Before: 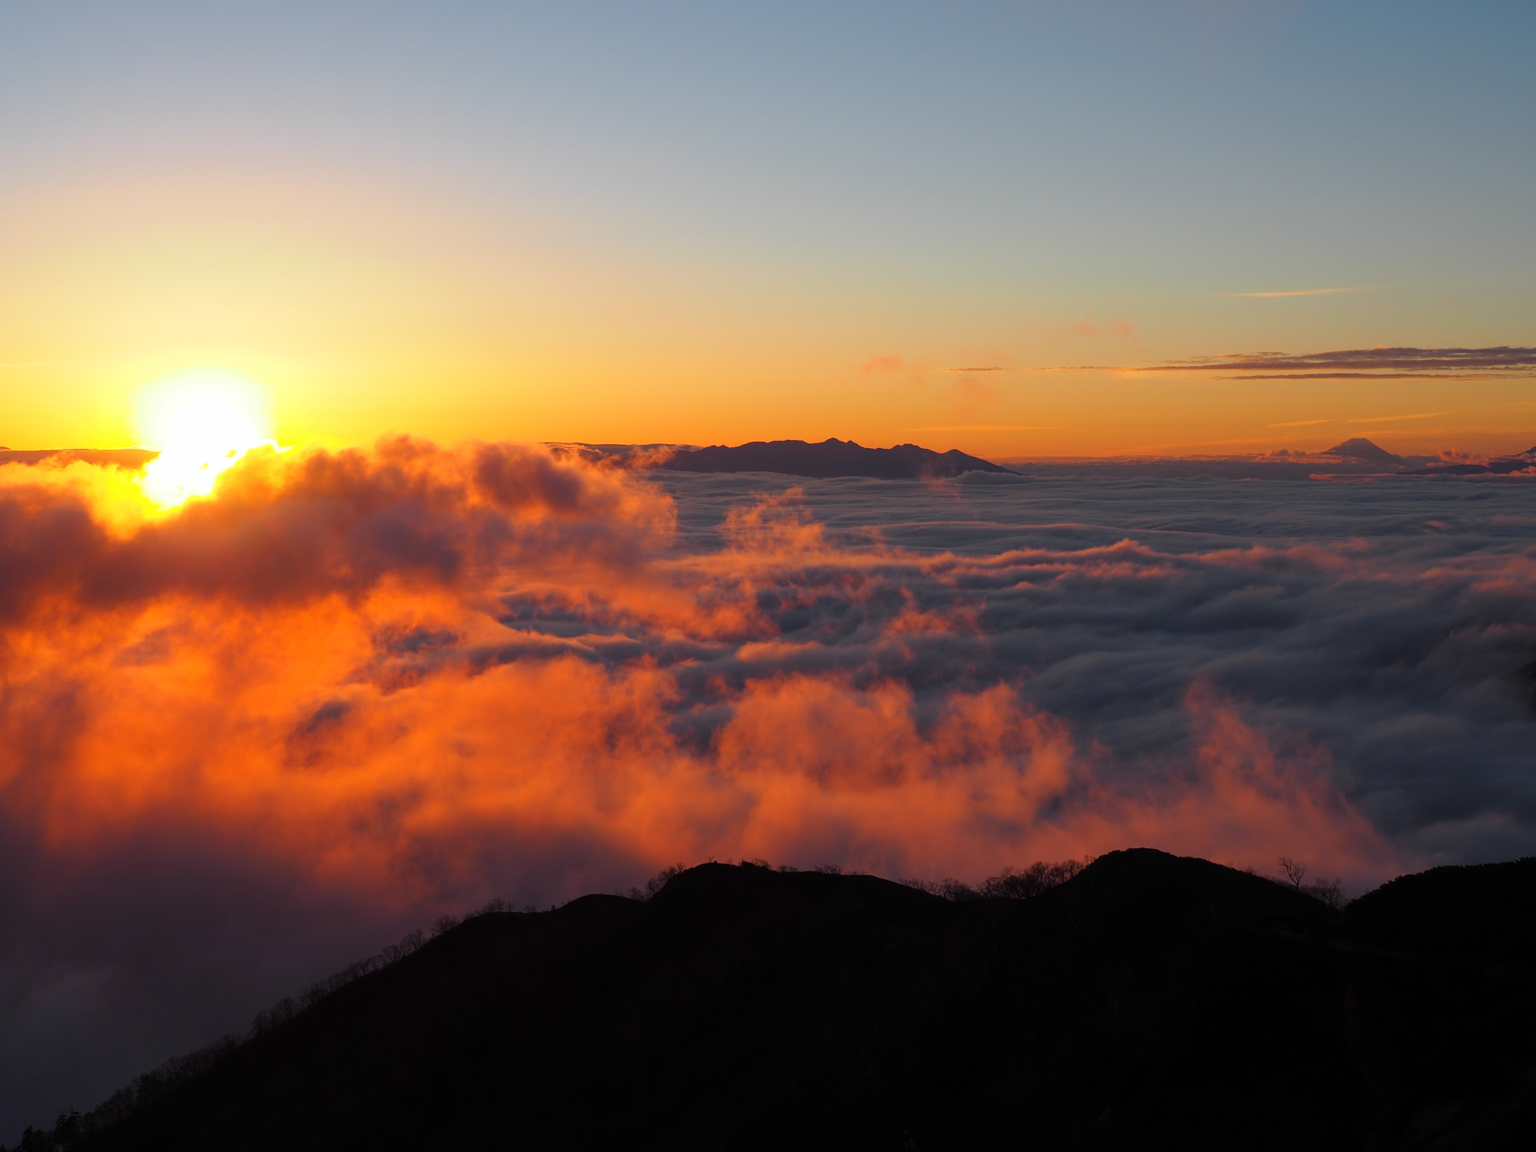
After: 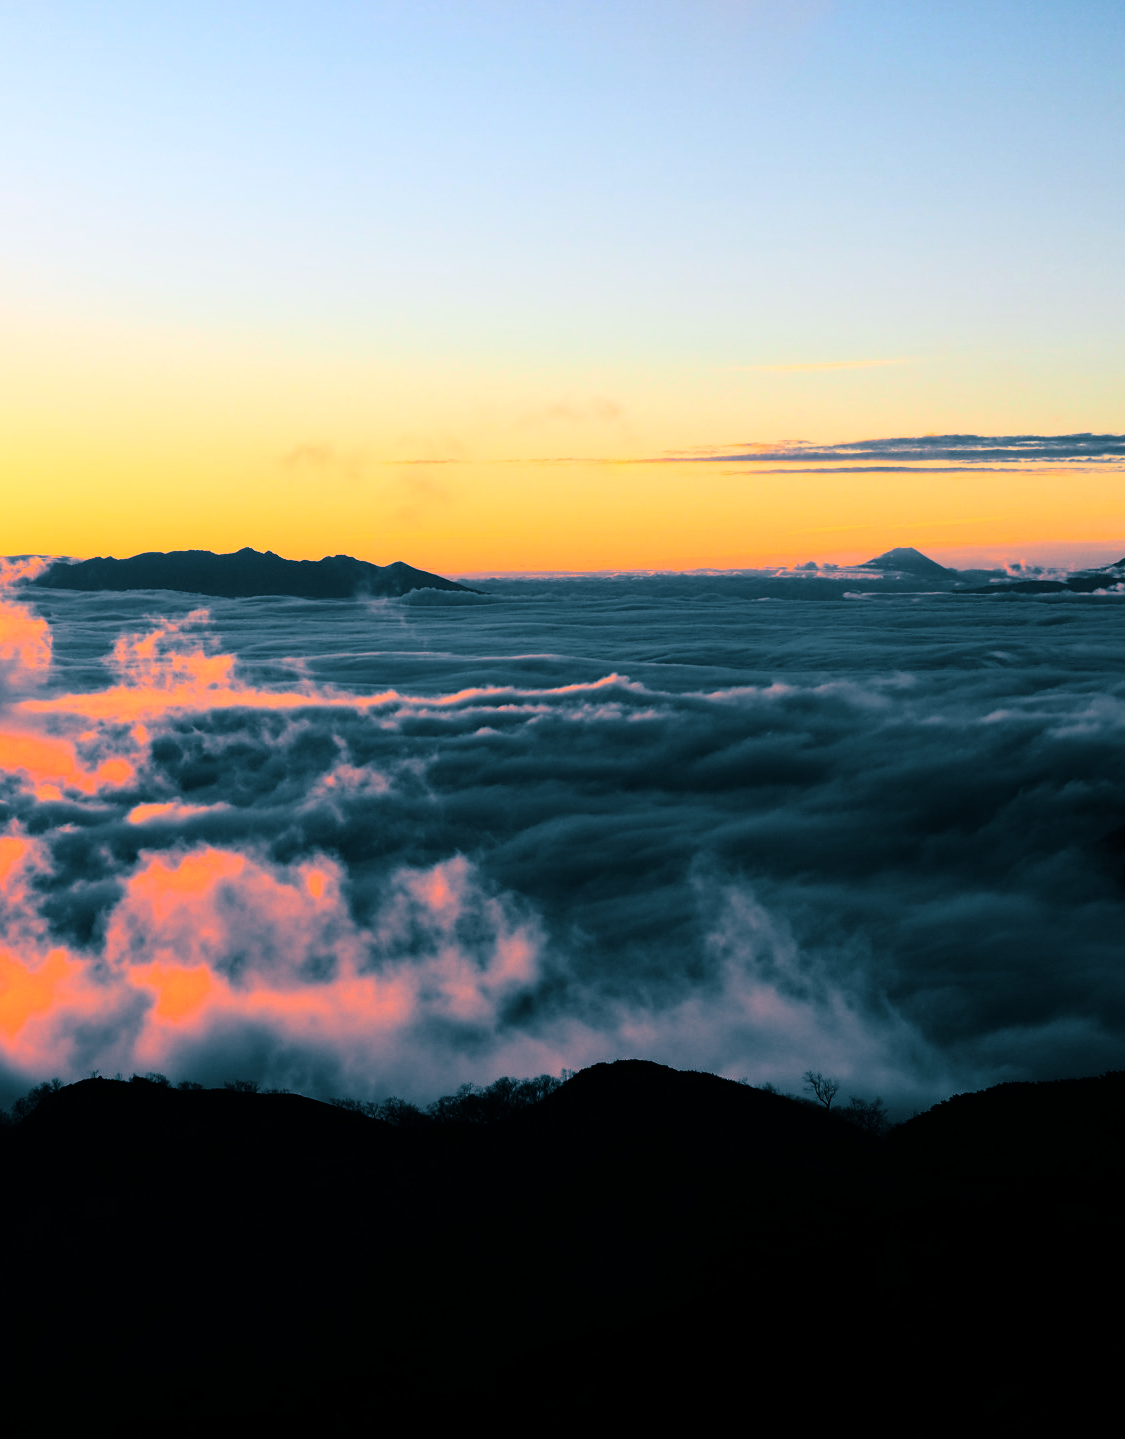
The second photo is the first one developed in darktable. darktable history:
tone equalizer: -8 EV -1.84 EV, -7 EV -1.16 EV, -6 EV -1.62 EV, smoothing diameter 25%, edges refinement/feathering 10, preserve details guided filter
white balance: red 0.98, blue 1.034
exposure: black level correction 0, compensate exposure bias true, compensate highlight preservation false
rgb curve: curves: ch0 [(0, 0) (0.21, 0.15) (0.24, 0.21) (0.5, 0.75) (0.75, 0.96) (0.89, 0.99) (1, 1)]; ch1 [(0, 0.02) (0.21, 0.13) (0.25, 0.2) (0.5, 0.67) (0.75, 0.9) (0.89, 0.97) (1, 1)]; ch2 [(0, 0.02) (0.21, 0.13) (0.25, 0.2) (0.5, 0.67) (0.75, 0.9) (0.89, 0.97) (1, 1)], compensate middle gray true
crop: left 41.402%
split-toning: shadows › hue 212.4°, balance -70
